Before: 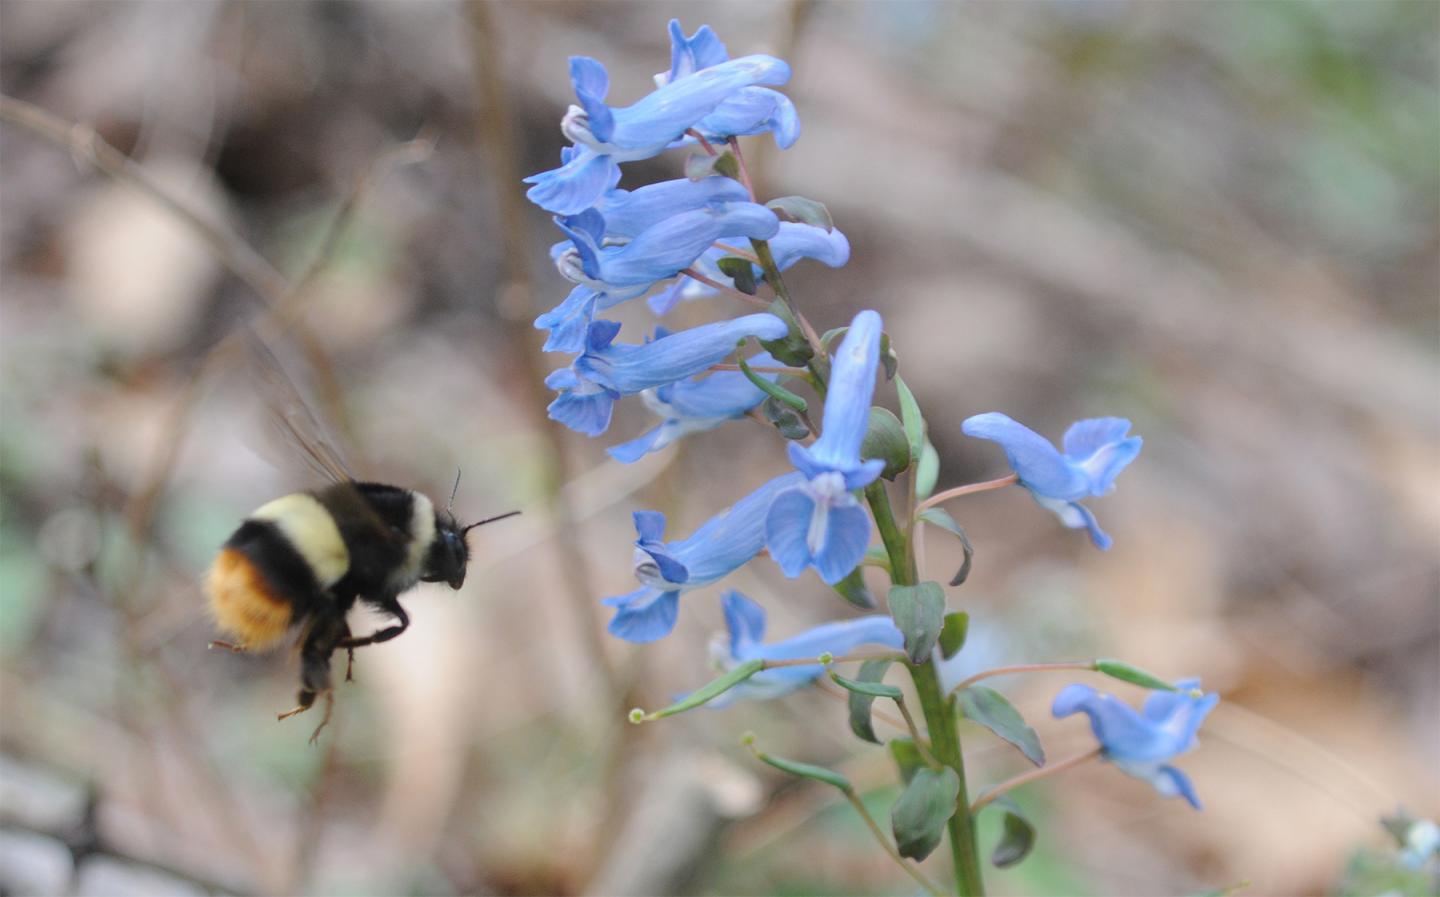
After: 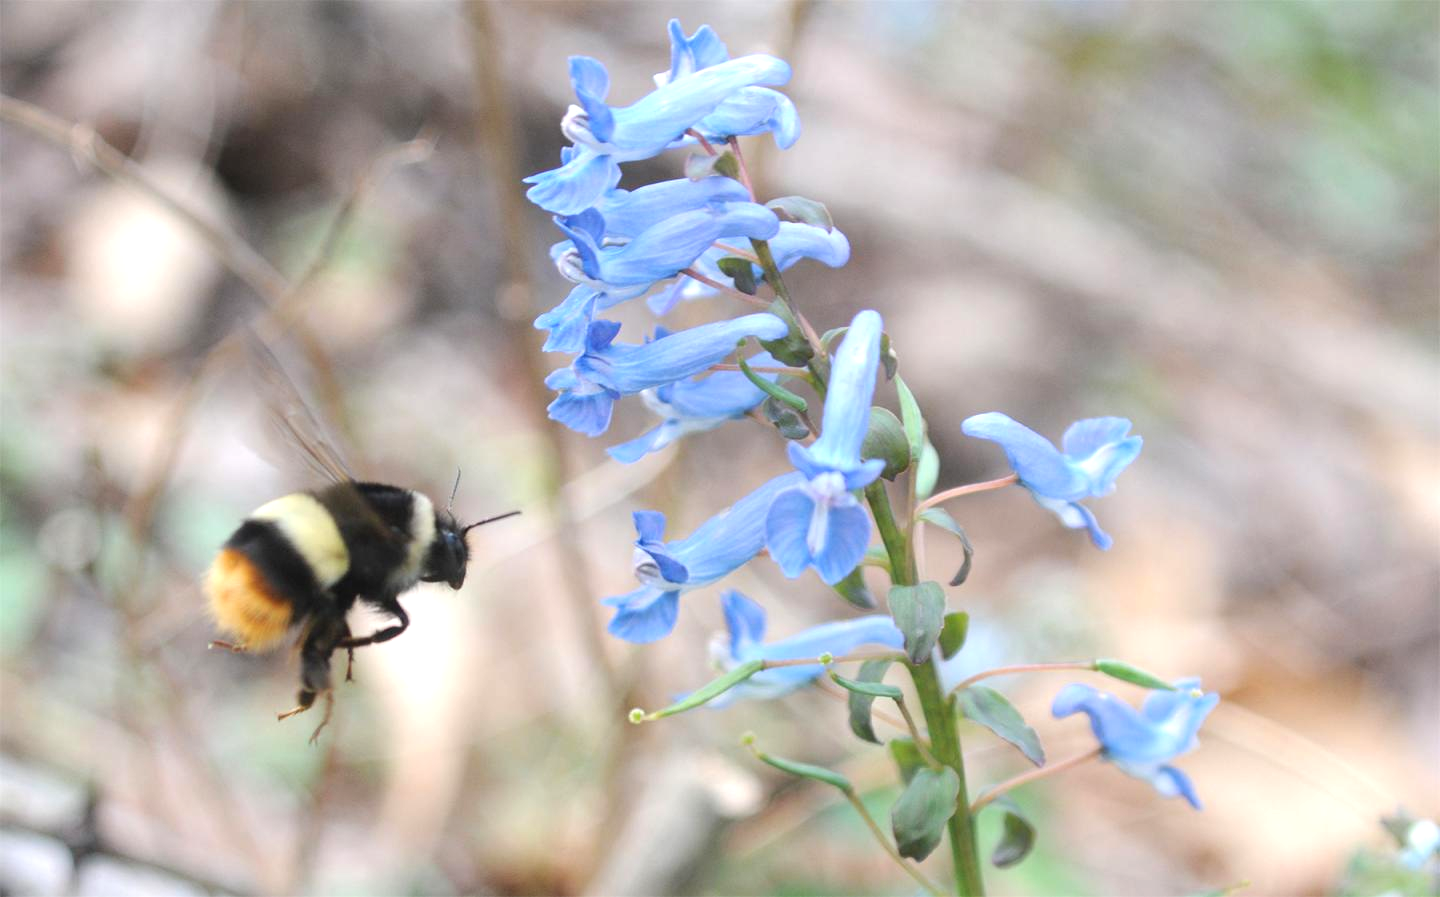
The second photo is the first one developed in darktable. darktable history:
exposure: black level correction 0, exposure 0.691 EV
